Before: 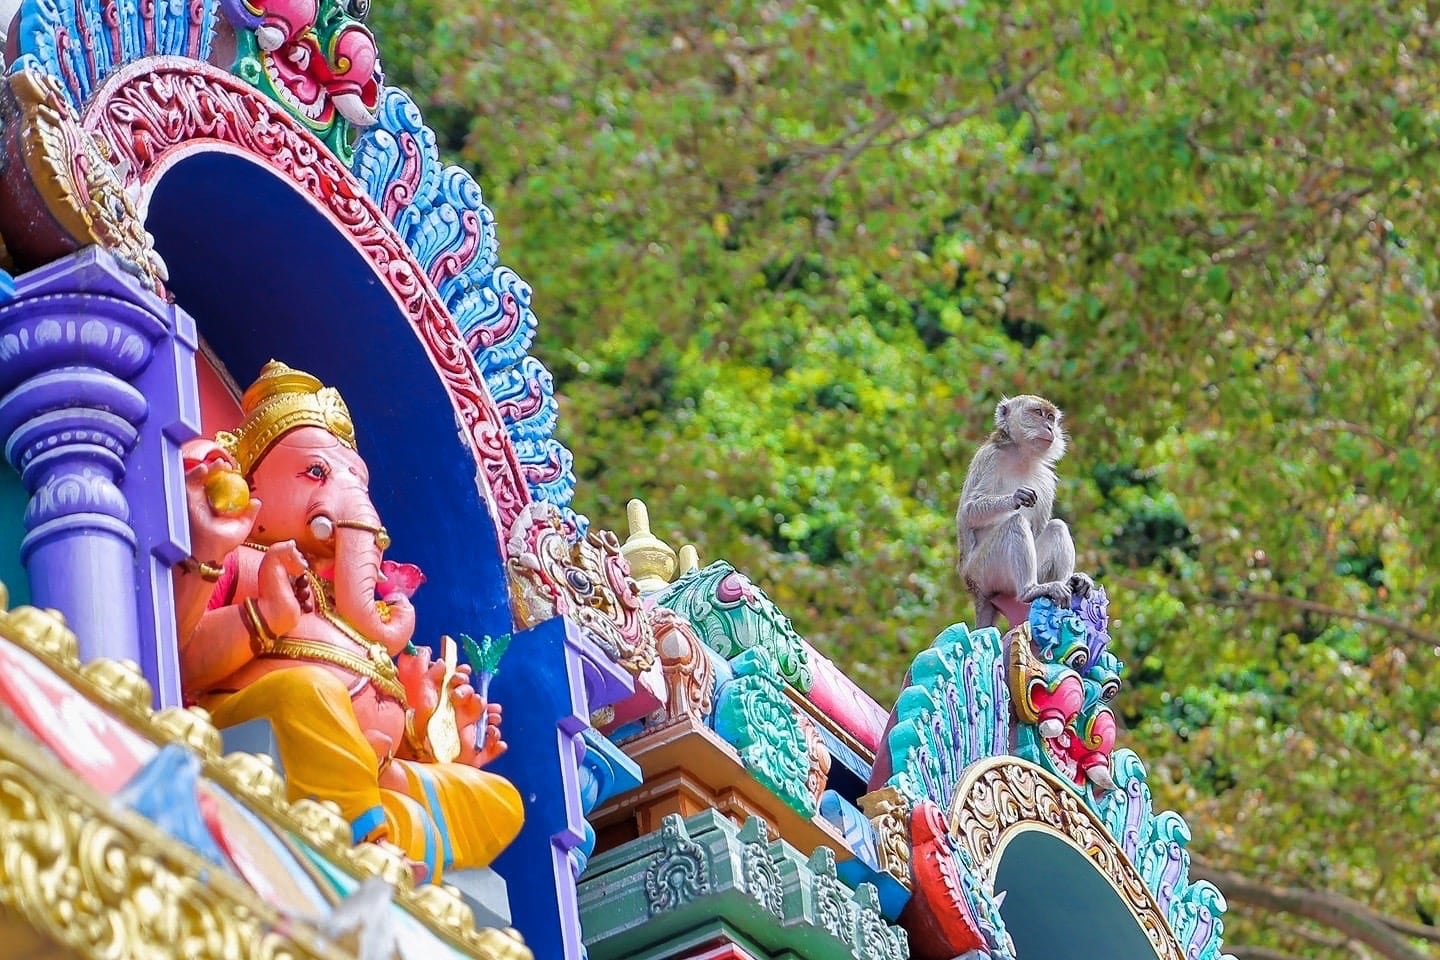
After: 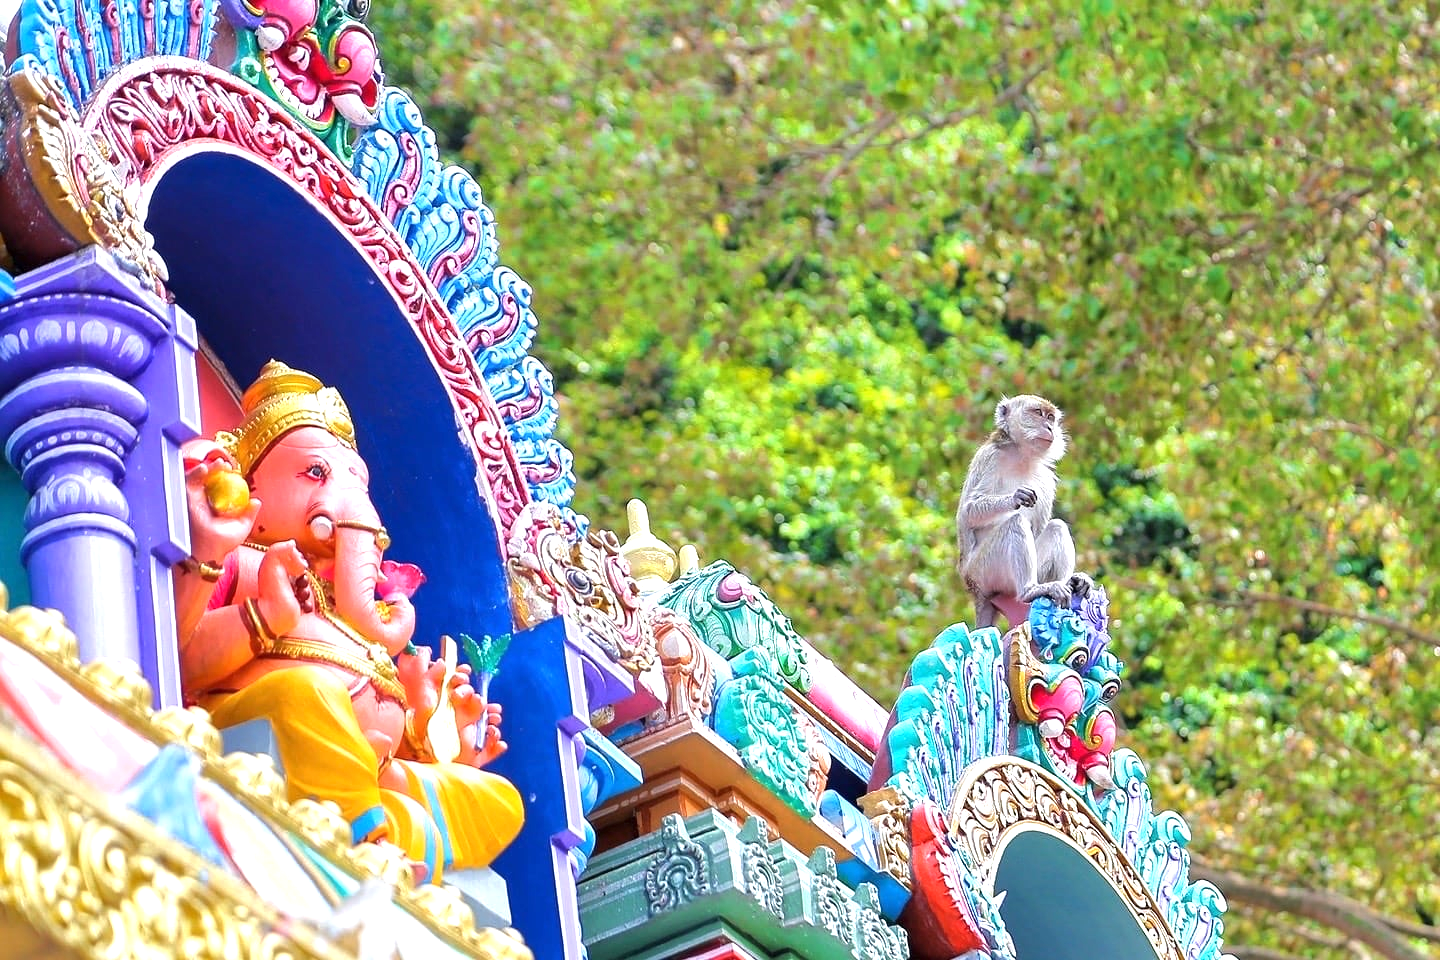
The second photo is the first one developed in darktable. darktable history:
exposure: exposure 0.779 EV, compensate highlight preservation false
